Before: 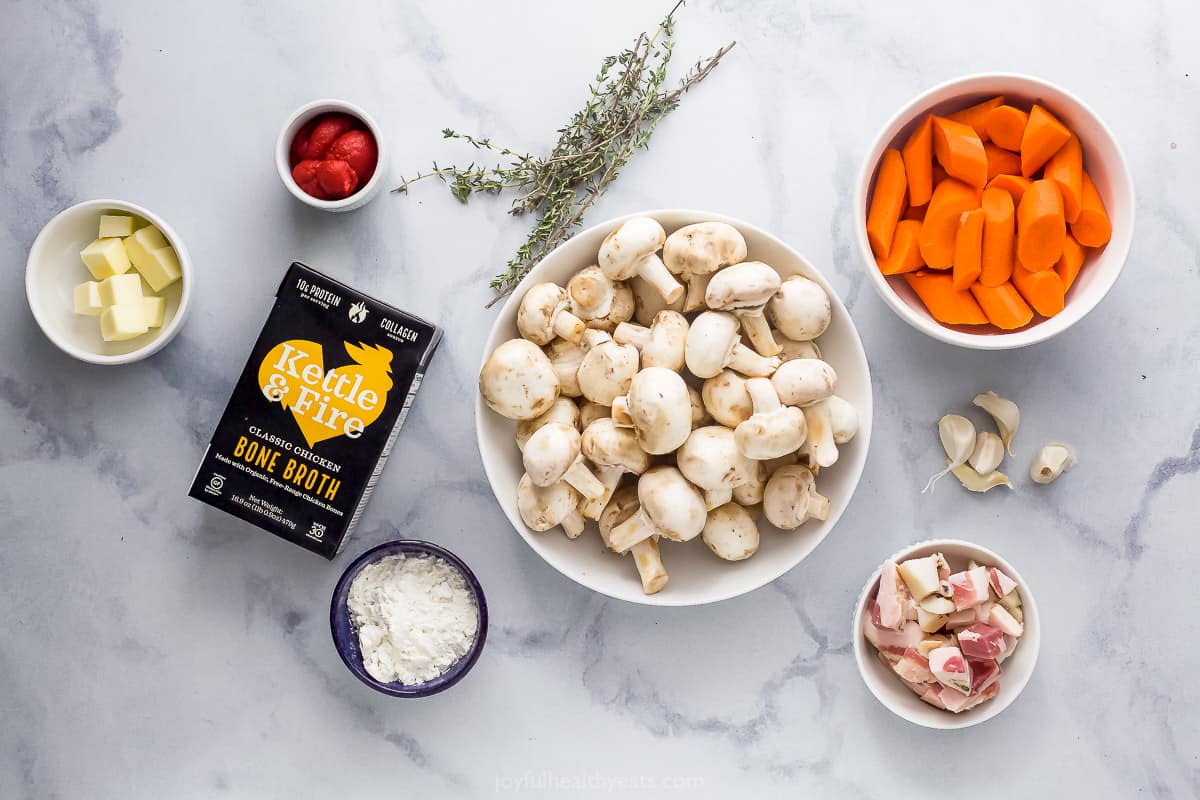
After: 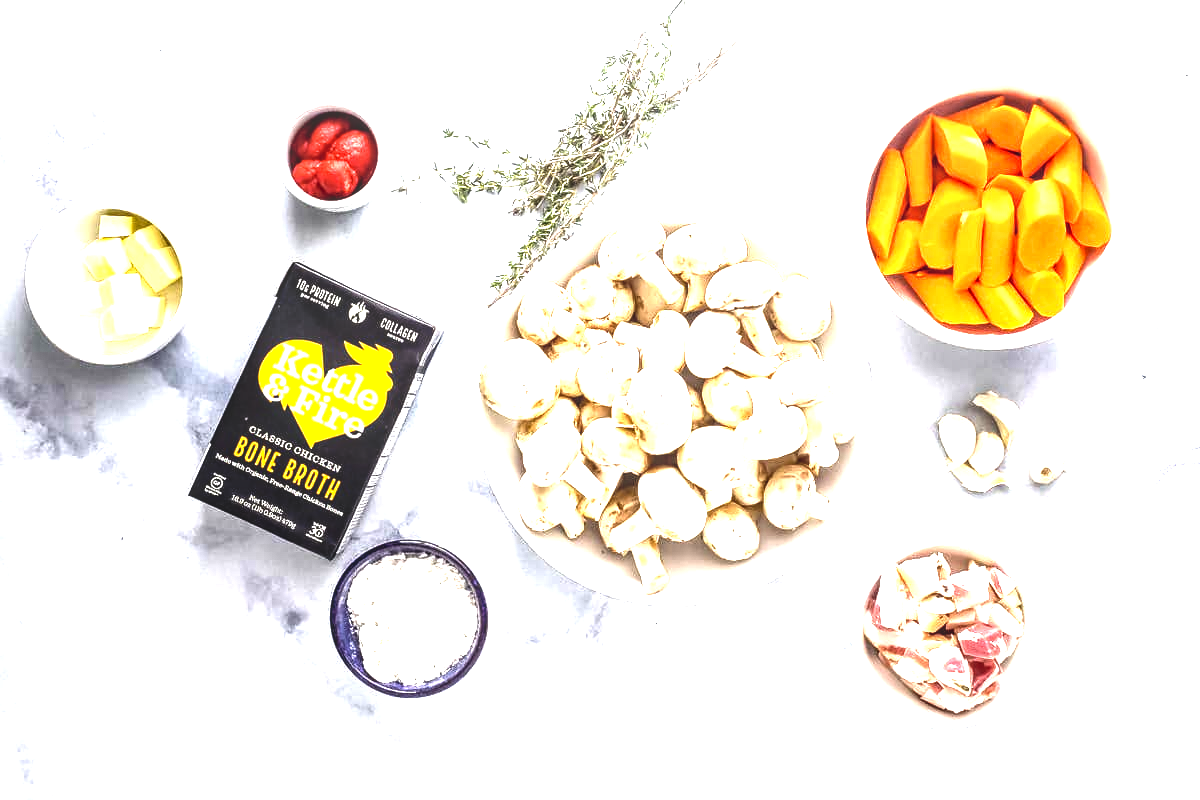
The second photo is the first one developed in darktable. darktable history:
levels: levels [0, 0.352, 0.703]
tone equalizer: -8 EV -0.769 EV, -7 EV -0.704 EV, -6 EV -0.583 EV, -5 EV -0.417 EV, -3 EV 0.375 EV, -2 EV 0.6 EV, -1 EV 0.693 EV, +0 EV 0.734 EV, edges refinement/feathering 500, mask exposure compensation -1.57 EV, preserve details no
local contrast: detail 130%
